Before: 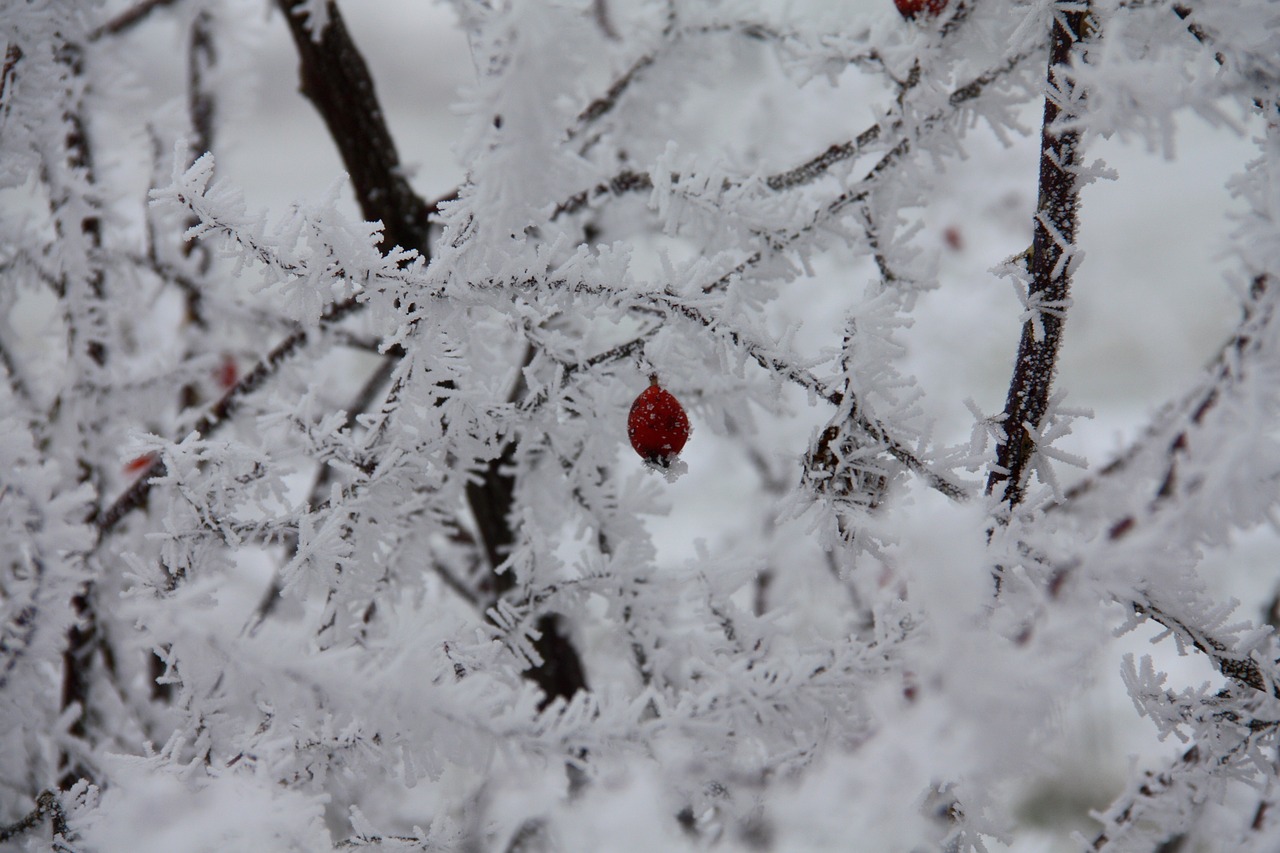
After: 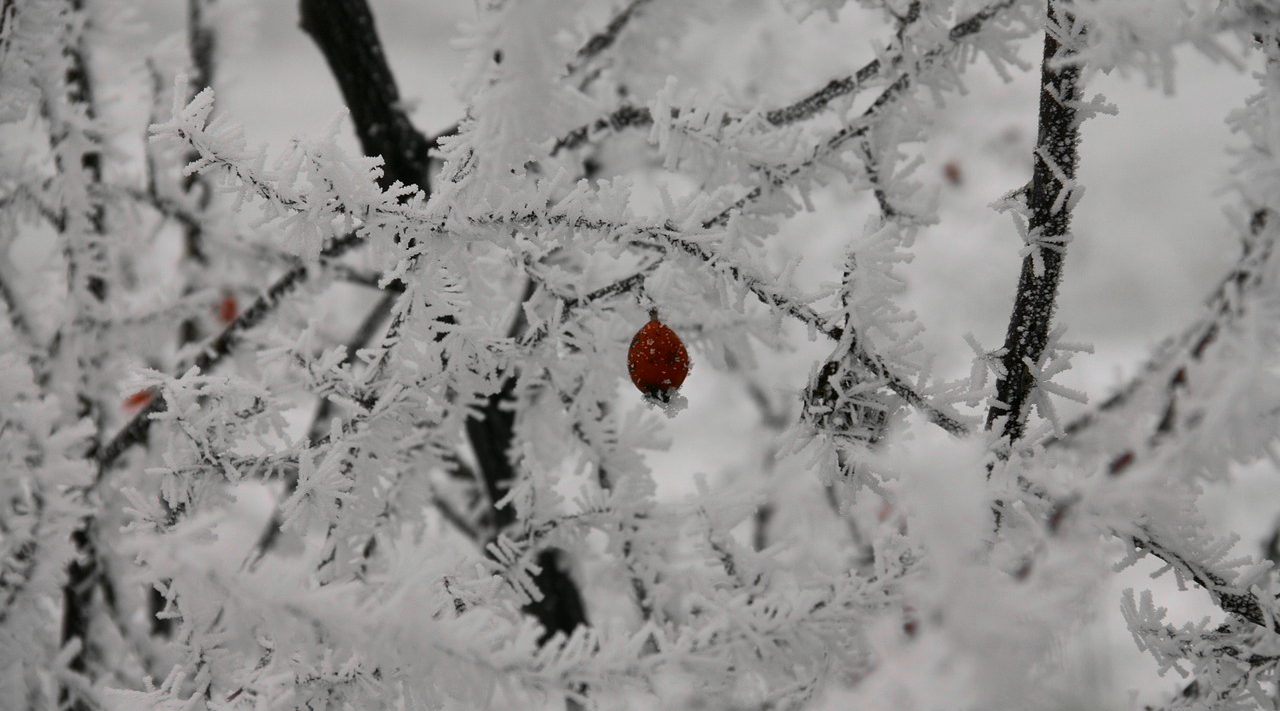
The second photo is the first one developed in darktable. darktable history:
crop: top 7.625%, bottom 8.027%
color correction: highlights a* 4.02, highlights b* 4.98, shadows a* -7.55, shadows b* 4.98
color zones: curves: ch1 [(0, 0.831) (0.08, 0.771) (0.157, 0.268) (0.241, 0.207) (0.562, -0.005) (0.714, -0.013) (0.876, 0.01) (1, 0.831)]
shadows and highlights: soften with gaussian
